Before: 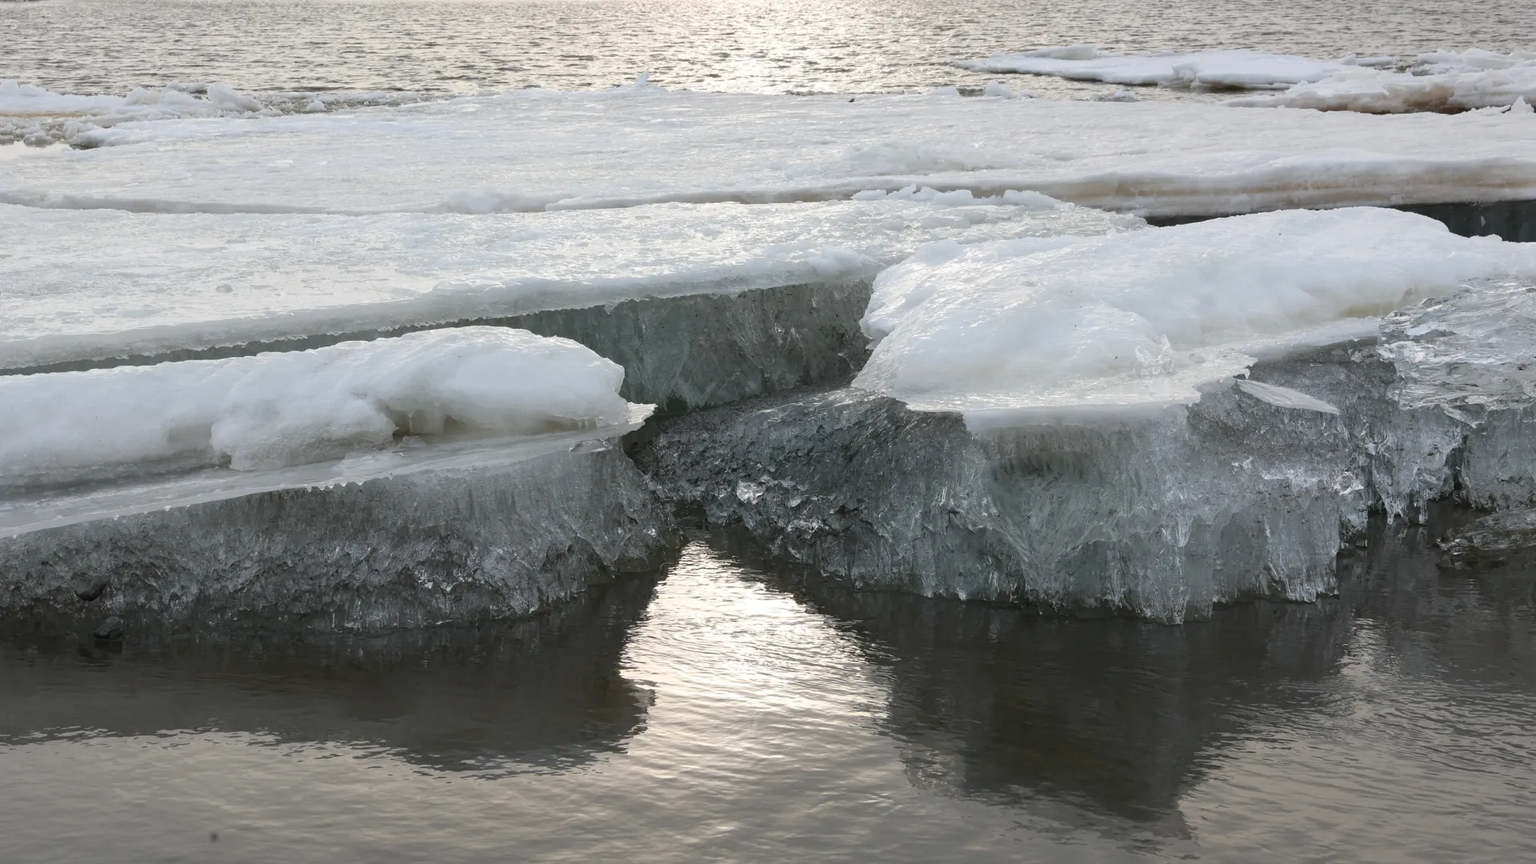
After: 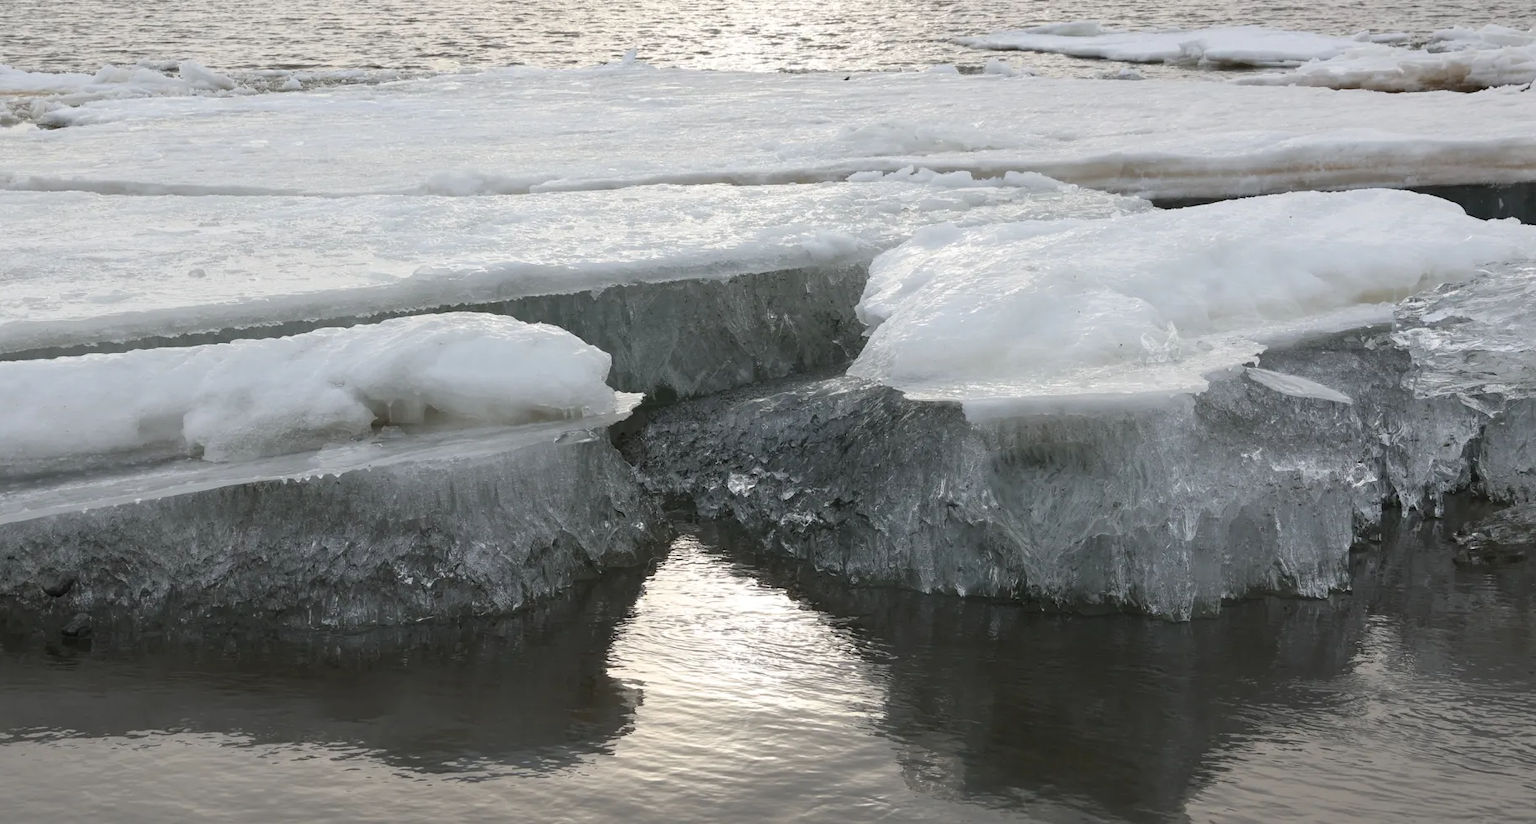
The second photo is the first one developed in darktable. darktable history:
crop: left 2.277%, top 2.941%, right 1.175%, bottom 4.854%
